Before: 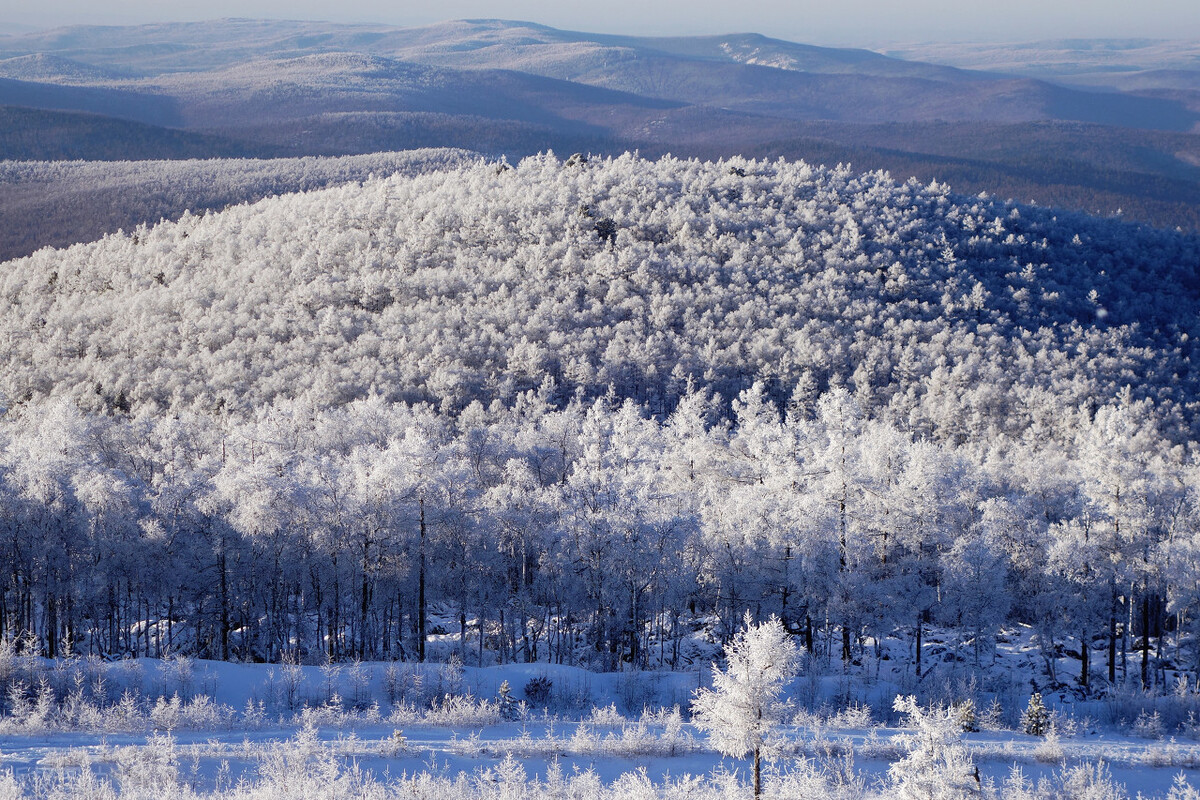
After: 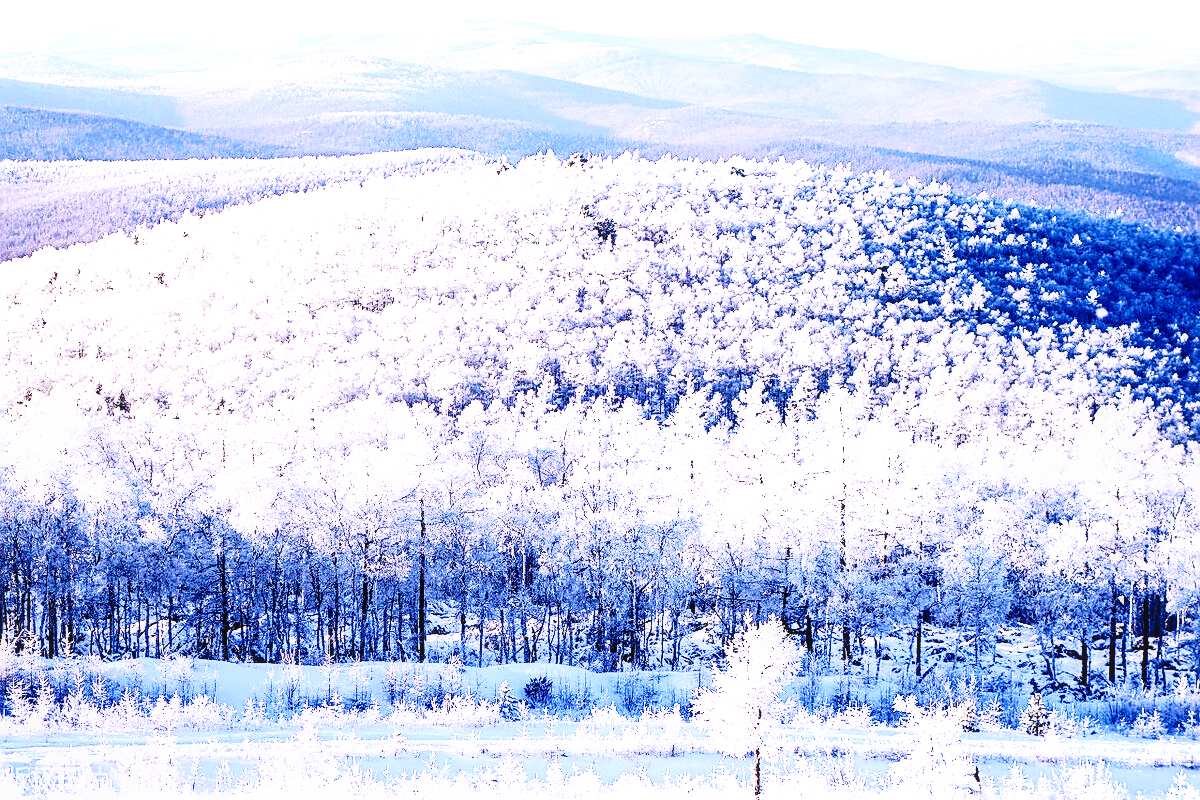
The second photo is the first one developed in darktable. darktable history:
local contrast: on, module defaults
velvia: strength 9.25%
base curve: curves: ch0 [(0, 0) (0.007, 0.004) (0.027, 0.03) (0.046, 0.07) (0.207, 0.54) (0.442, 0.872) (0.673, 0.972) (1, 1)], preserve colors none
contrast brightness saturation: contrast 0.28
white balance: red 1.05, blue 1.072
exposure: exposure 0.95 EV, compensate highlight preservation false
sharpen: on, module defaults
